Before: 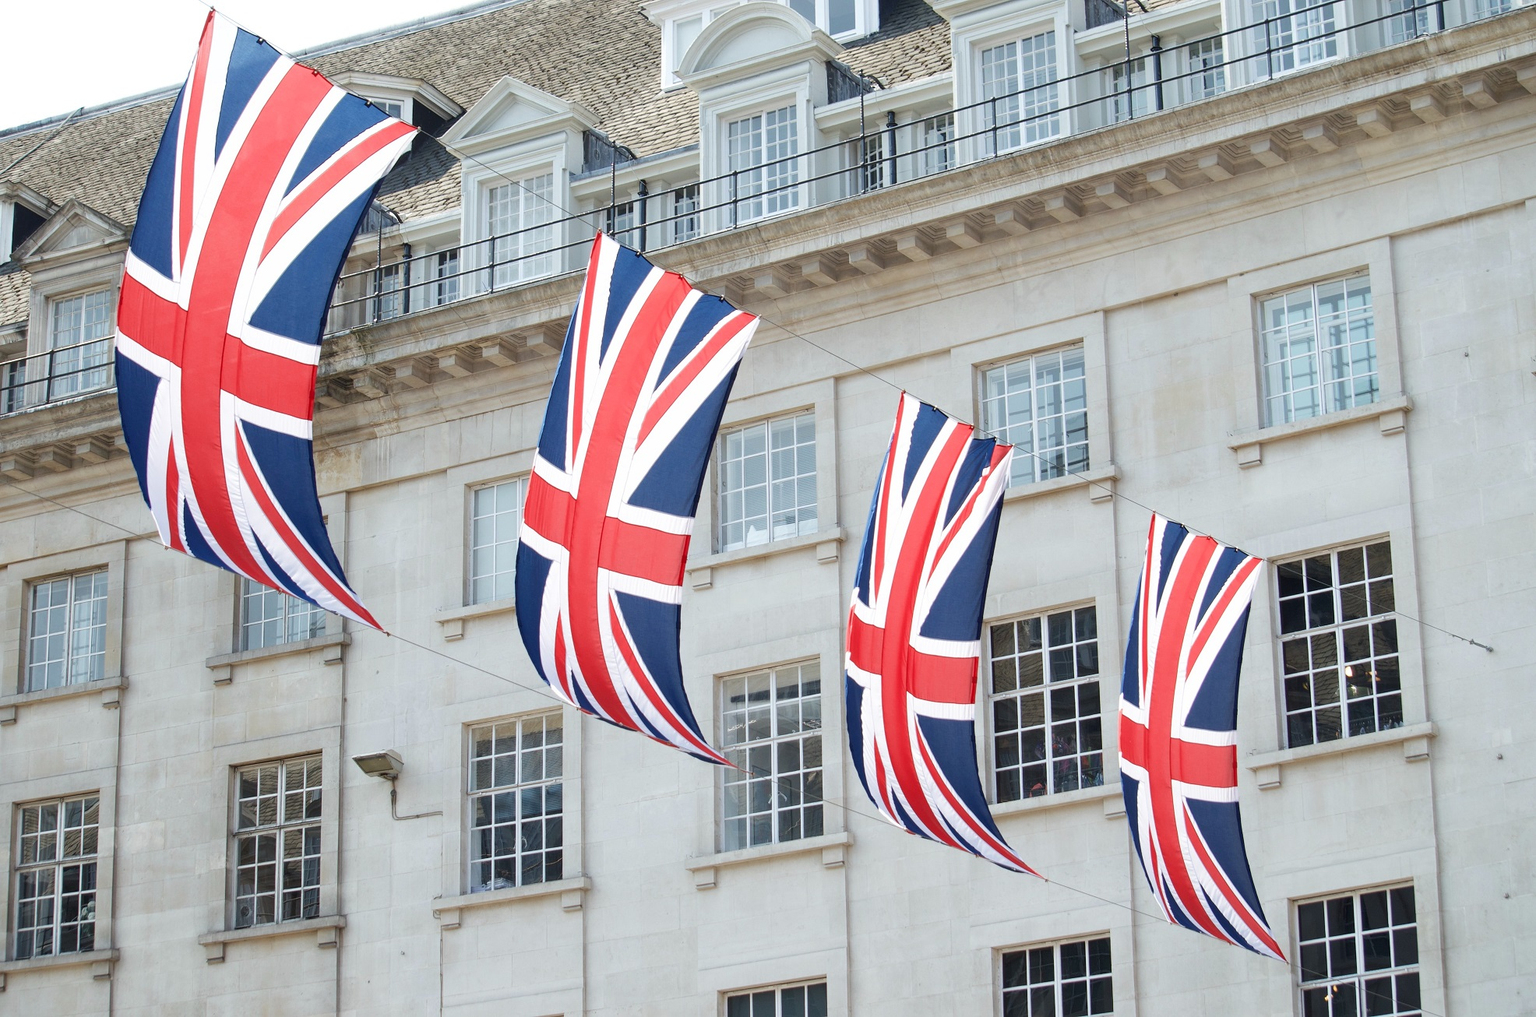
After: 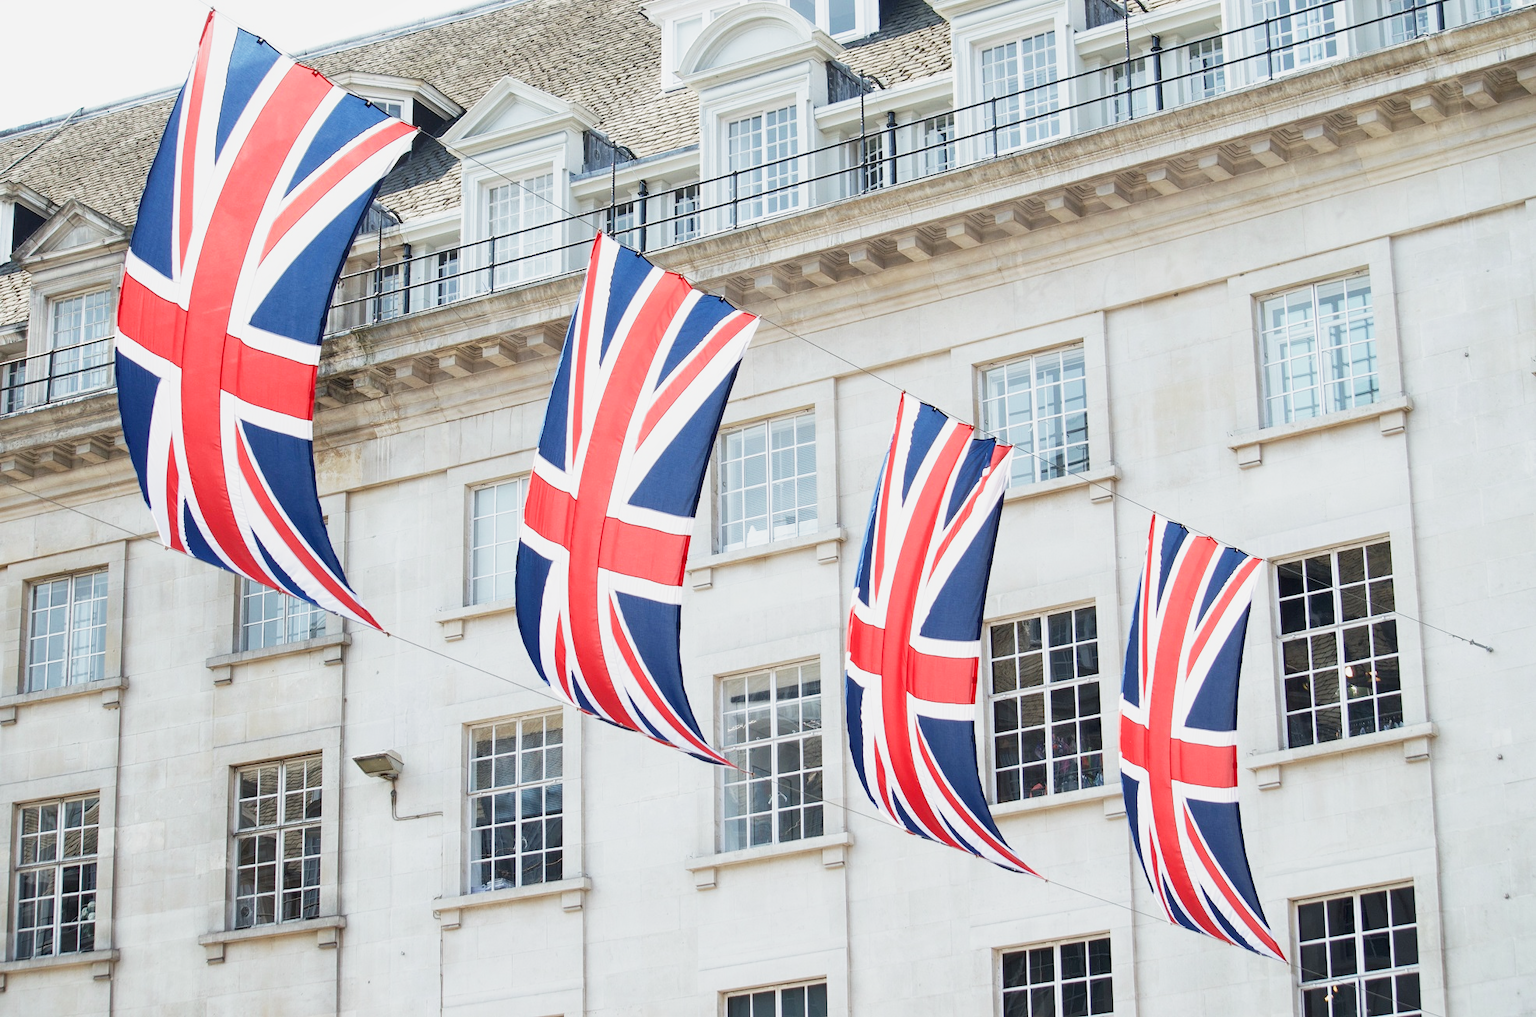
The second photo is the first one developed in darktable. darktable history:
local contrast: highlights 103%, shadows 102%, detail 119%, midtone range 0.2
base curve: curves: ch0 [(0, 0) (0.088, 0.125) (0.176, 0.251) (0.354, 0.501) (0.613, 0.749) (1, 0.877)], preserve colors none
